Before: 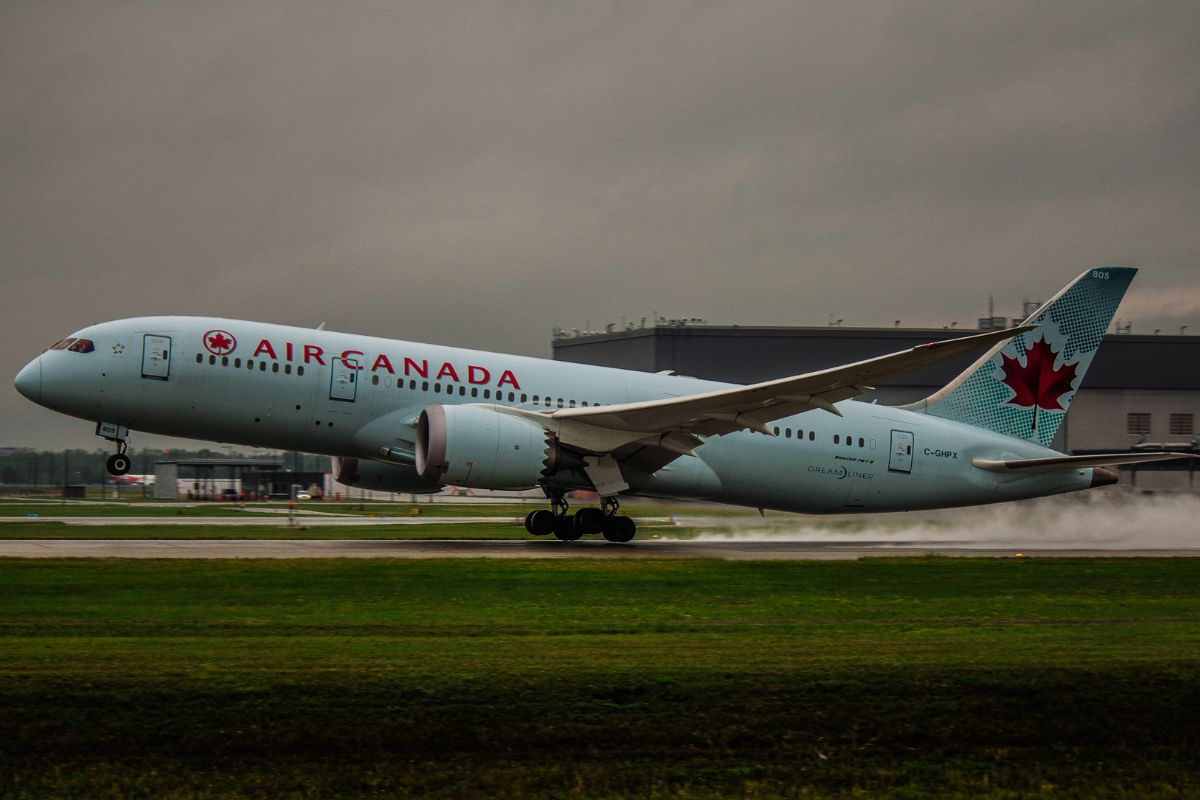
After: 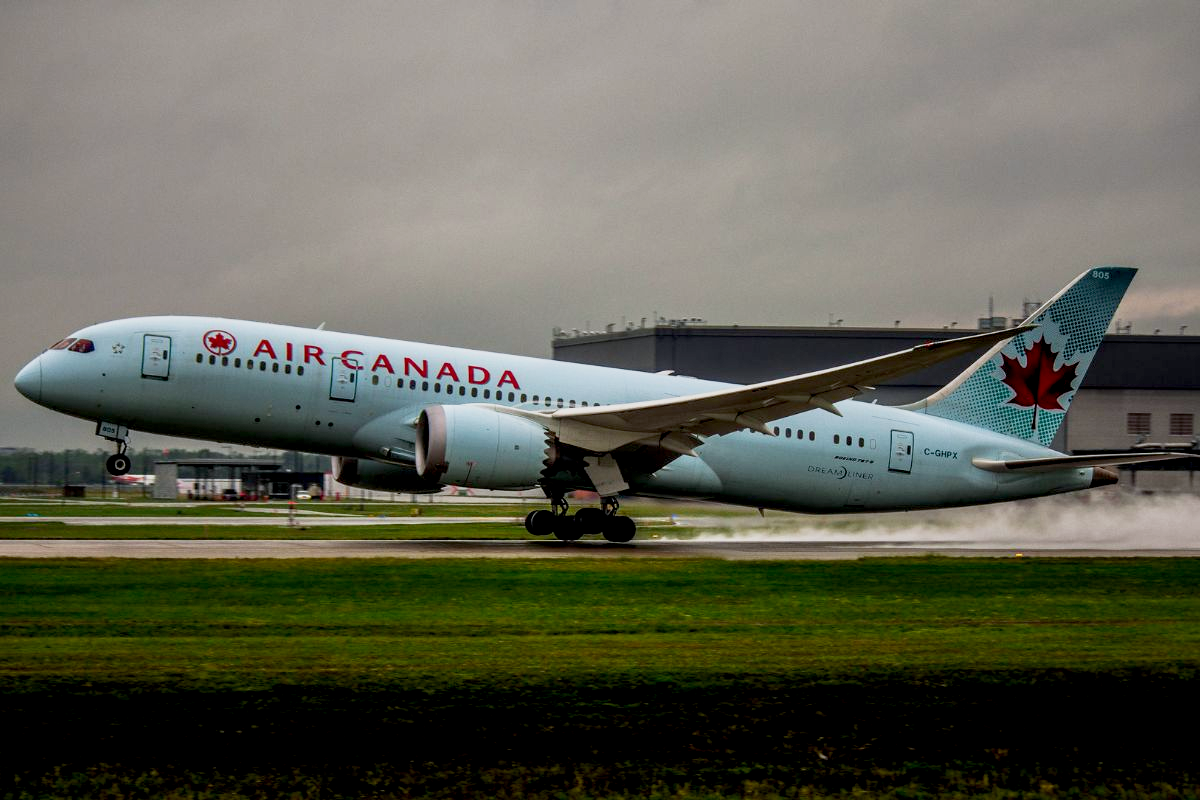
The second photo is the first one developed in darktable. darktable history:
base curve: curves: ch0 [(0, 0) (0.088, 0.125) (0.176, 0.251) (0.354, 0.501) (0.613, 0.749) (1, 0.877)], preserve colors none
exposure: black level correction 0.007, exposure 0.159 EV, compensate highlight preservation false
white balance: red 0.983, blue 1.036
